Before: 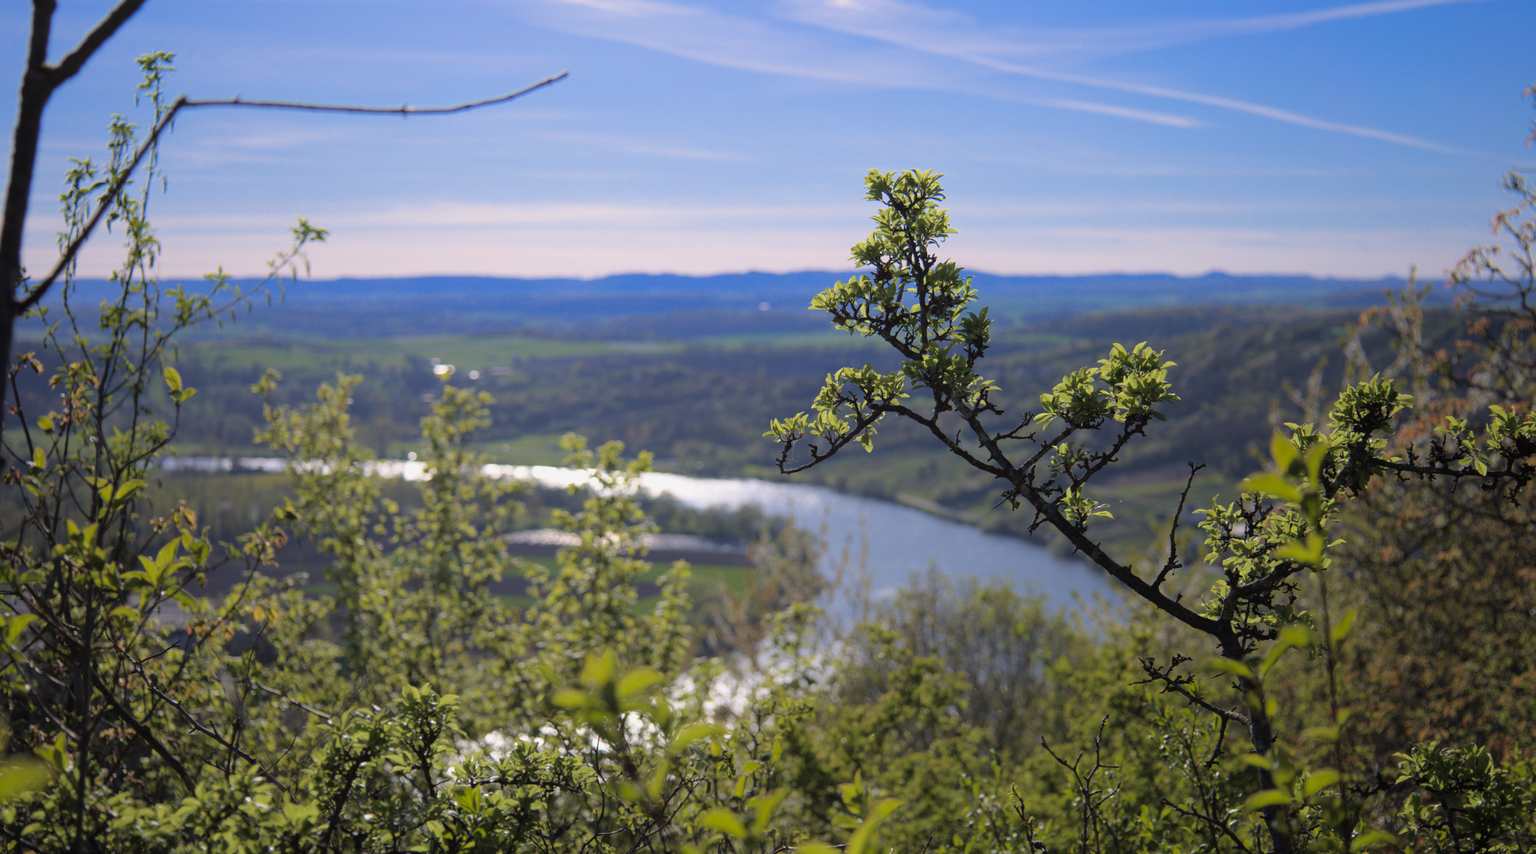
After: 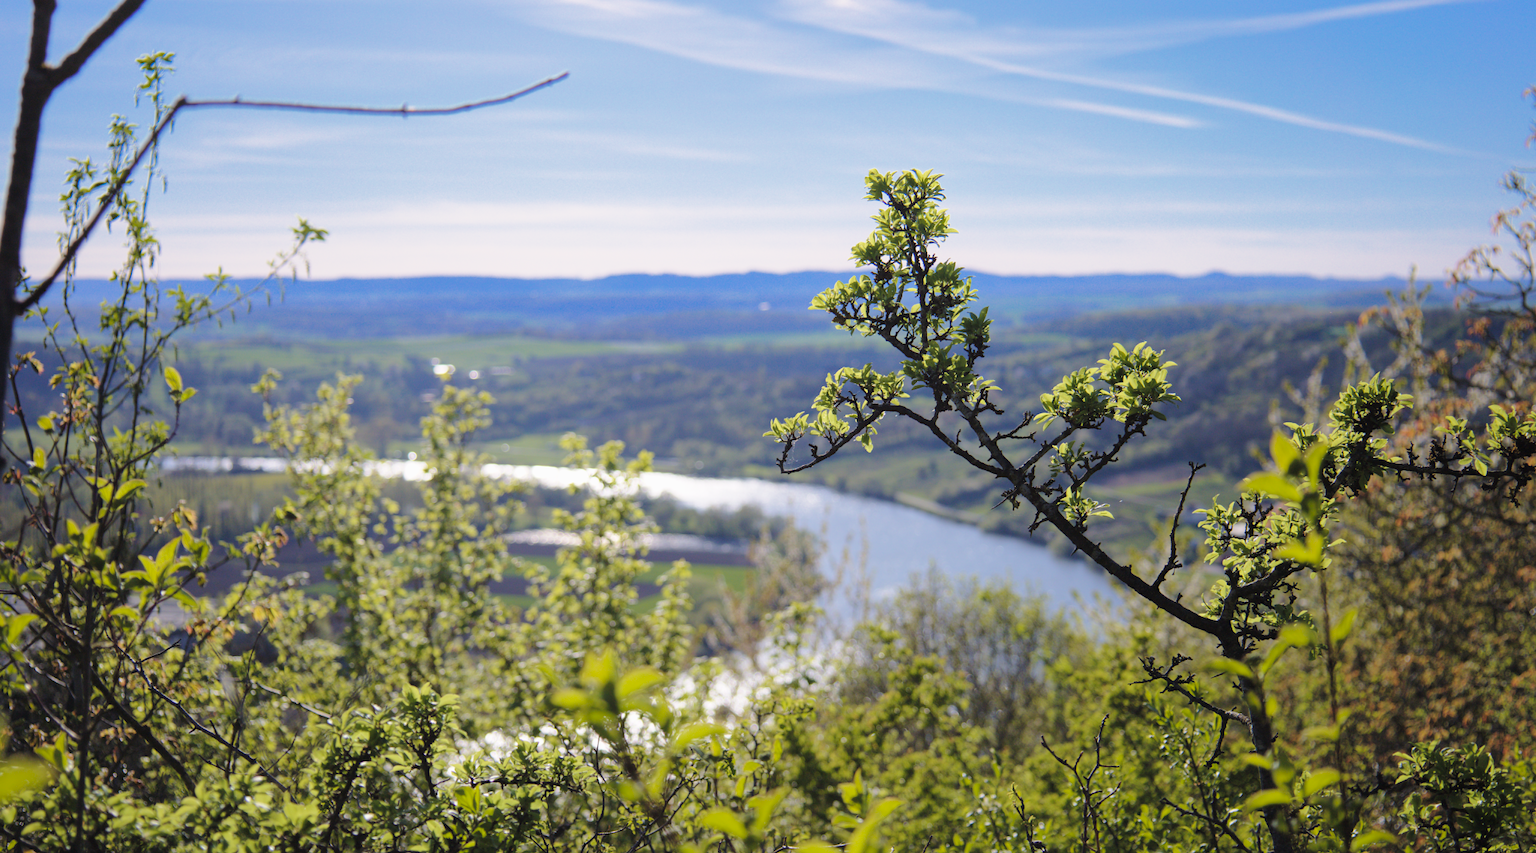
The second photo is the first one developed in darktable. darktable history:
base curve: curves: ch0 [(0, 0) (0.028, 0.03) (0.121, 0.232) (0.46, 0.748) (0.859, 0.968) (1, 1)], preserve colors none
contrast brightness saturation: saturation -0.06
shadows and highlights: on, module defaults
